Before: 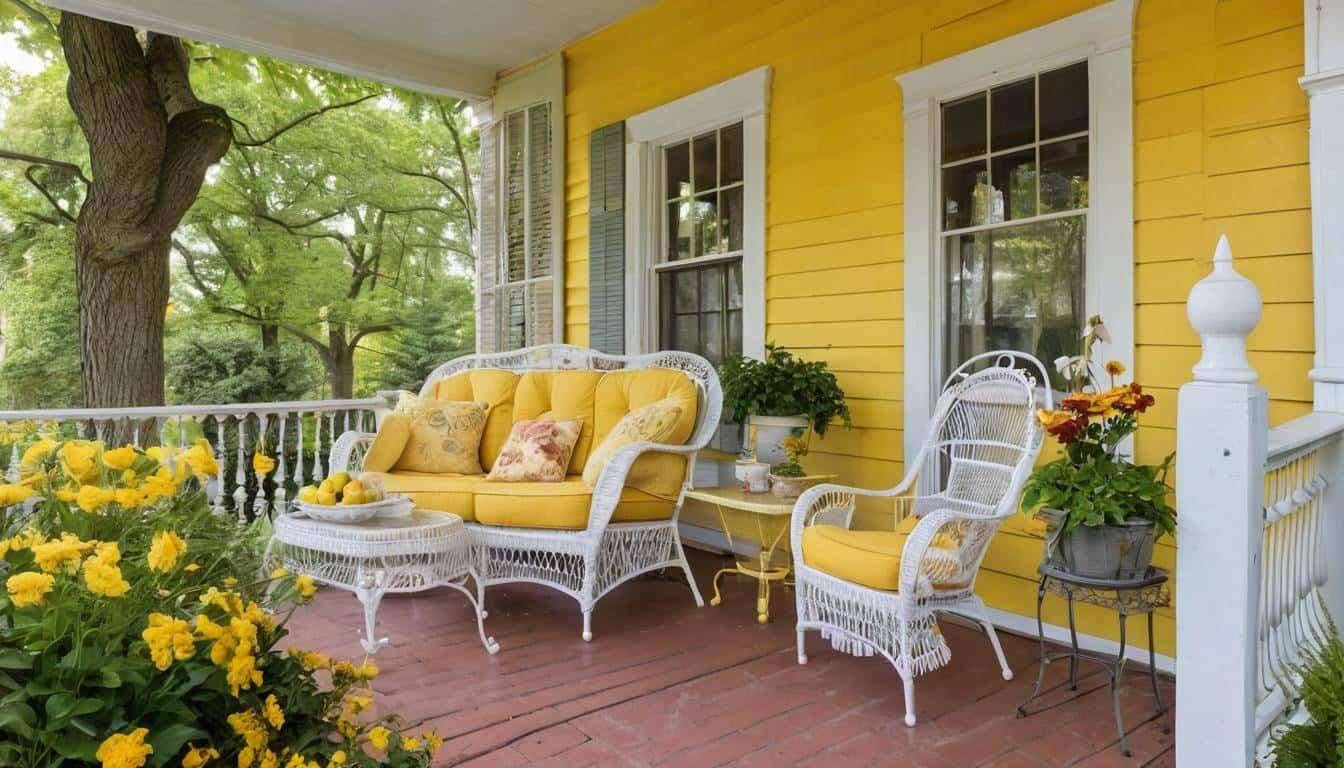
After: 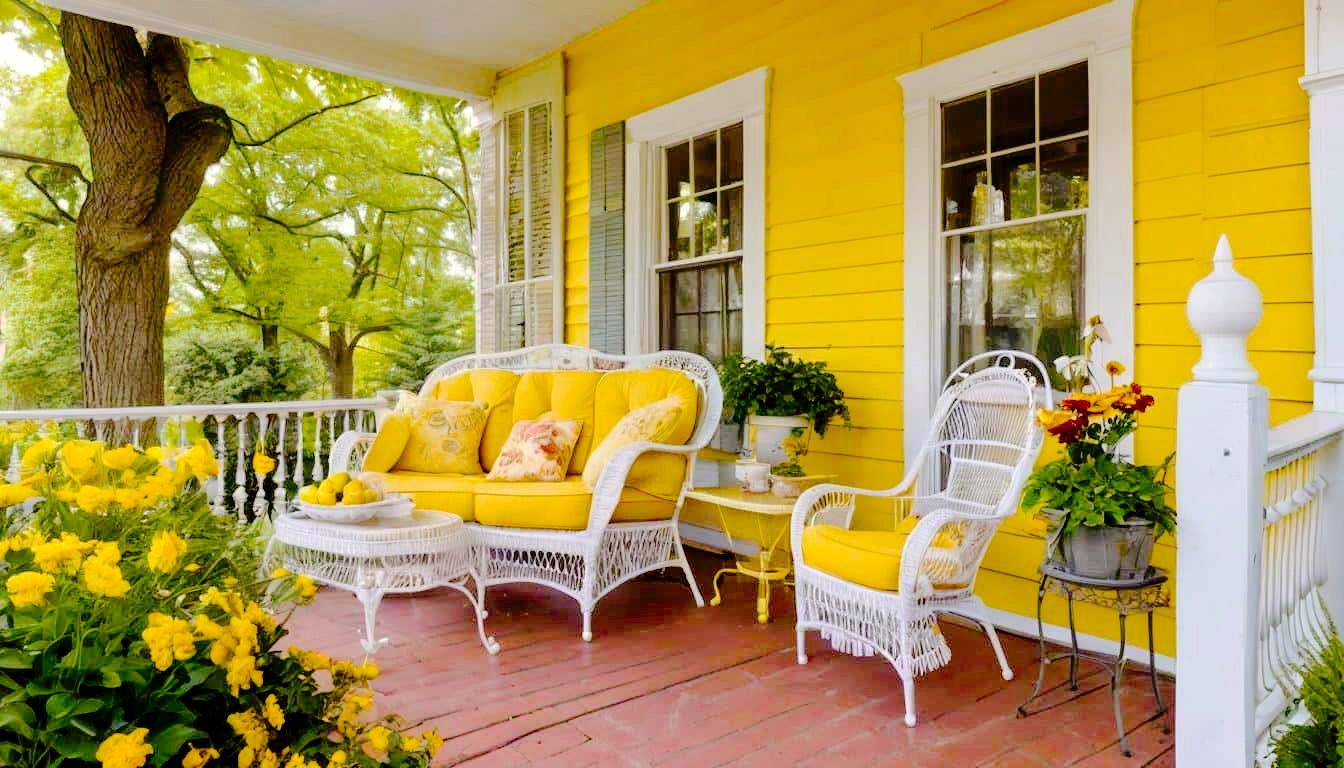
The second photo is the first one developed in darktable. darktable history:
color balance rgb: power › luminance 1.097%, power › chroma 0.375%, power › hue 35.25°, shadows fall-off 299.076%, white fulcrum 1.99 EV, highlights fall-off 298.648%, perceptual saturation grading › global saturation 29.803%, mask middle-gray fulcrum 99.666%, global vibrance 15.02%, contrast gray fulcrum 38.349%
exposure: black level correction 0.007, exposure 0.089 EV, compensate highlight preservation false
tone curve: curves: ch0 [(0, 0) (0.003, 0.001) (0.011, 0.008) (0.025, 0.015) (0.044, 0.025) (0.069, 0.037) (0.1, 0.056) (0.136, 0.091) (0.177, 0.157) (0.224, 0.231) (0.277, 0.319) (0.335, 0.4) (0.399, 0.493) (0.468, 0.571) (0.543, 0.645) (0.623, 0.706) (0.709, 0.77) (0.801, 0.838) (0.898, 0.918) (1, 1)], preserve colors none
levels: mode automatic, levels [0, 0.352, 0.703]
